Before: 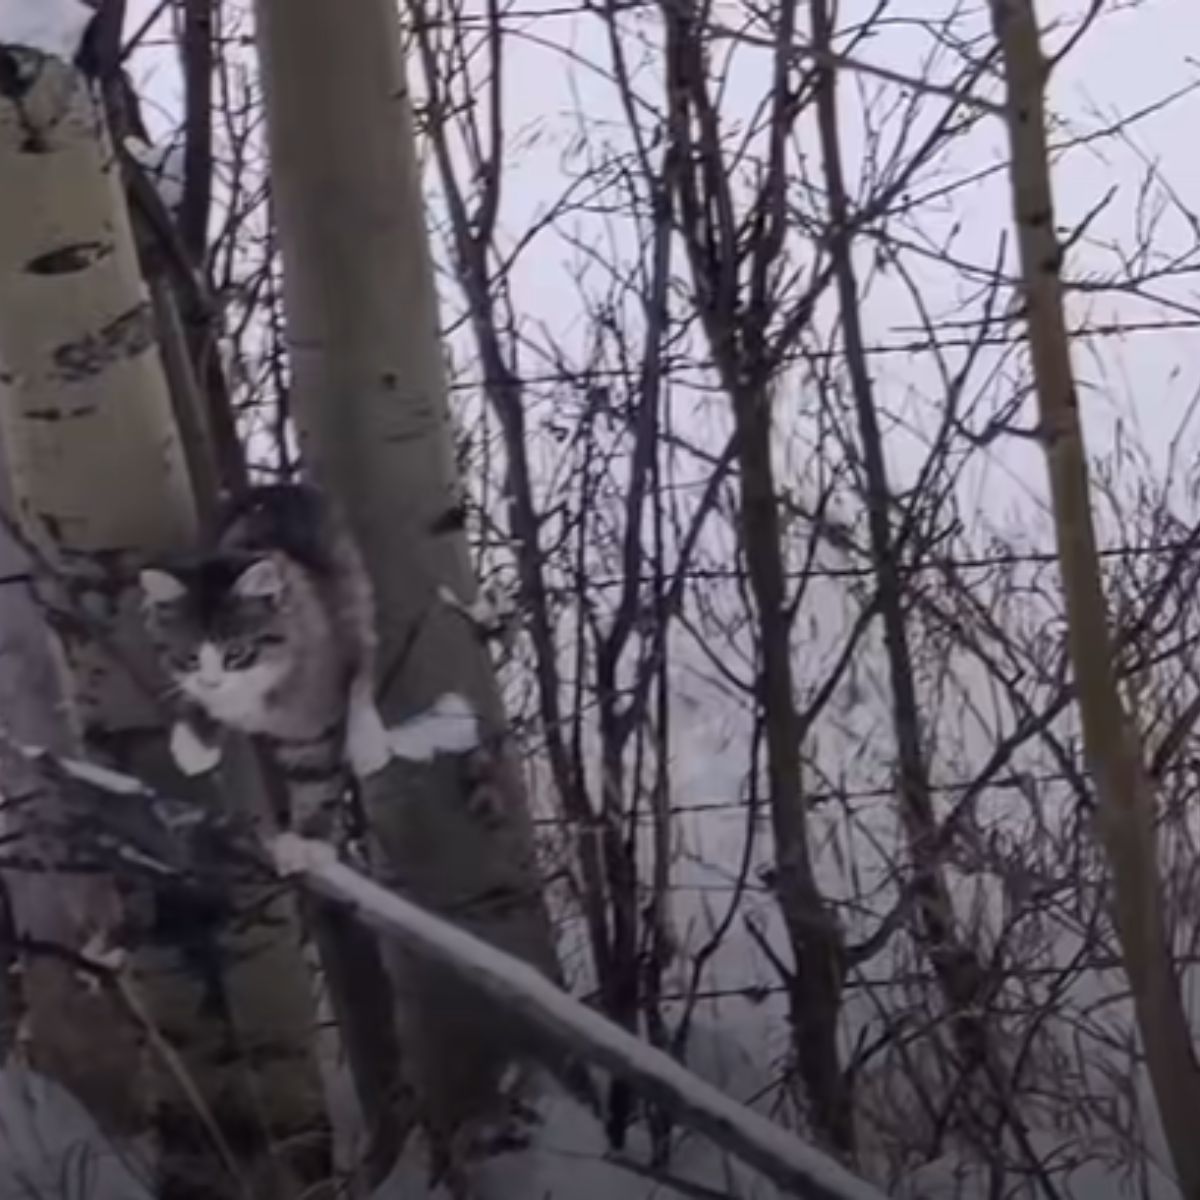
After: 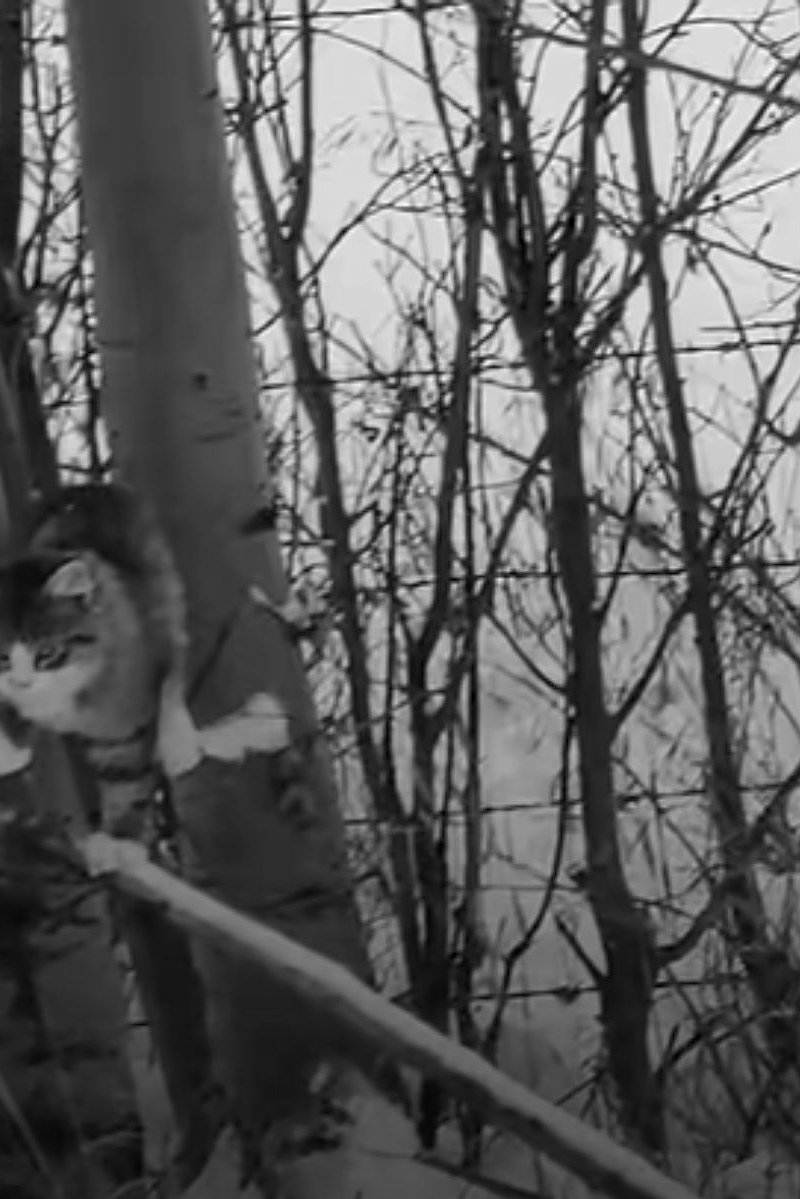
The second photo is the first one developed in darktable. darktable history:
monochrome: a 2.21, b -1.33, size 2.2
crop and rotate: left 15.754%, right 17.579%
sharpen: on, module defaults
